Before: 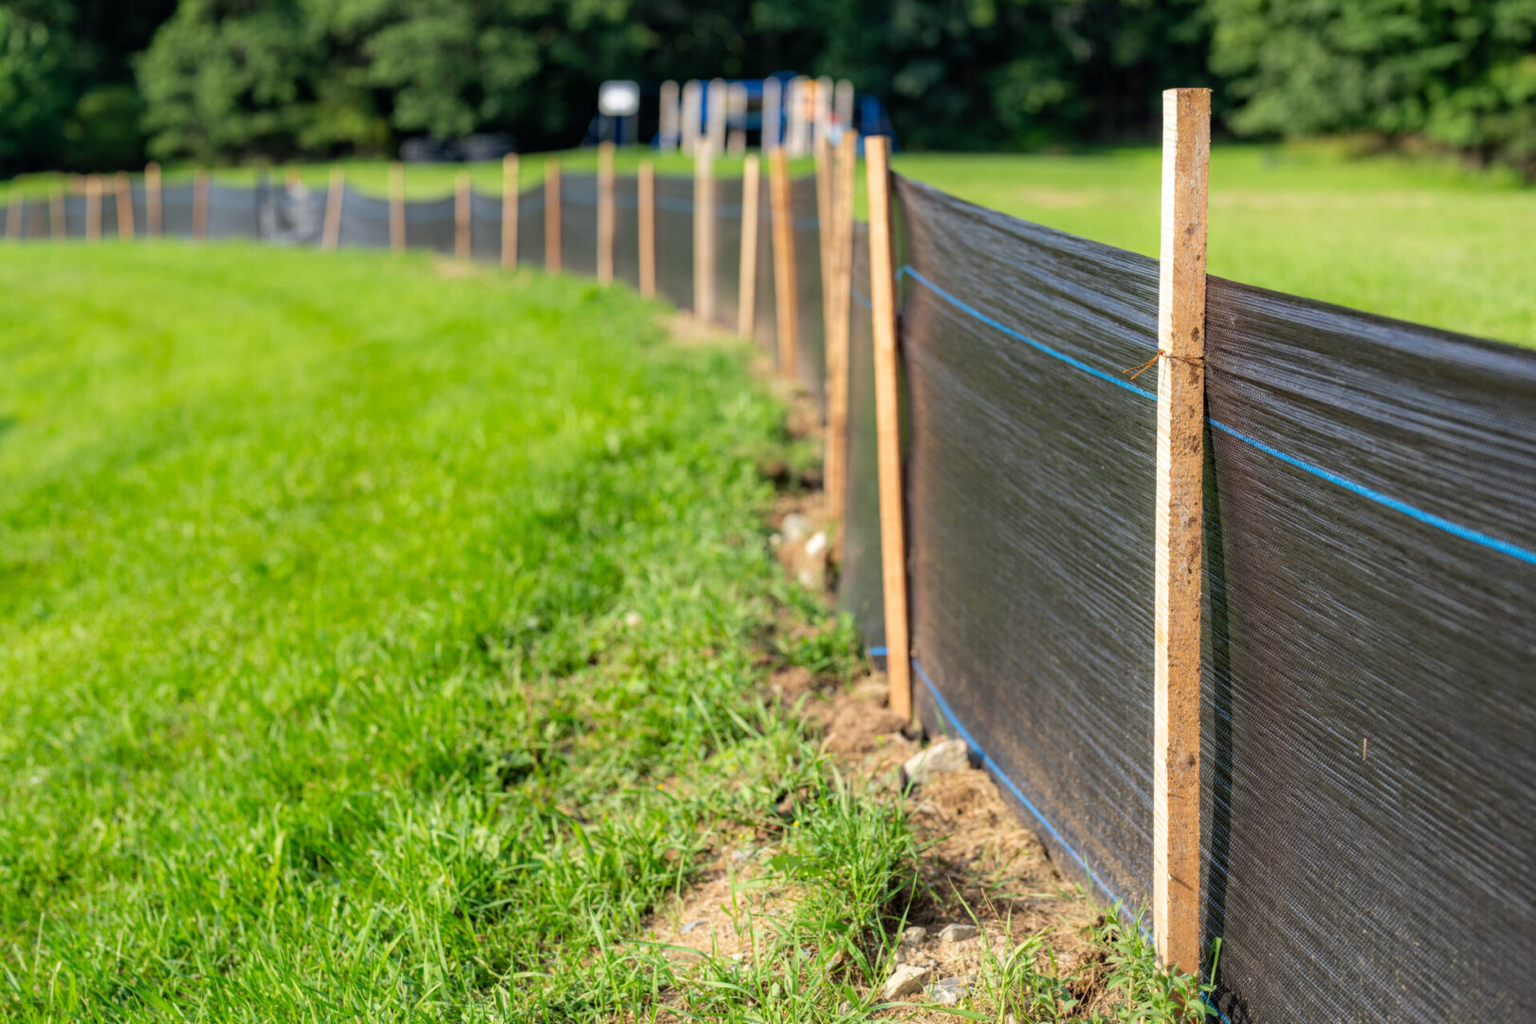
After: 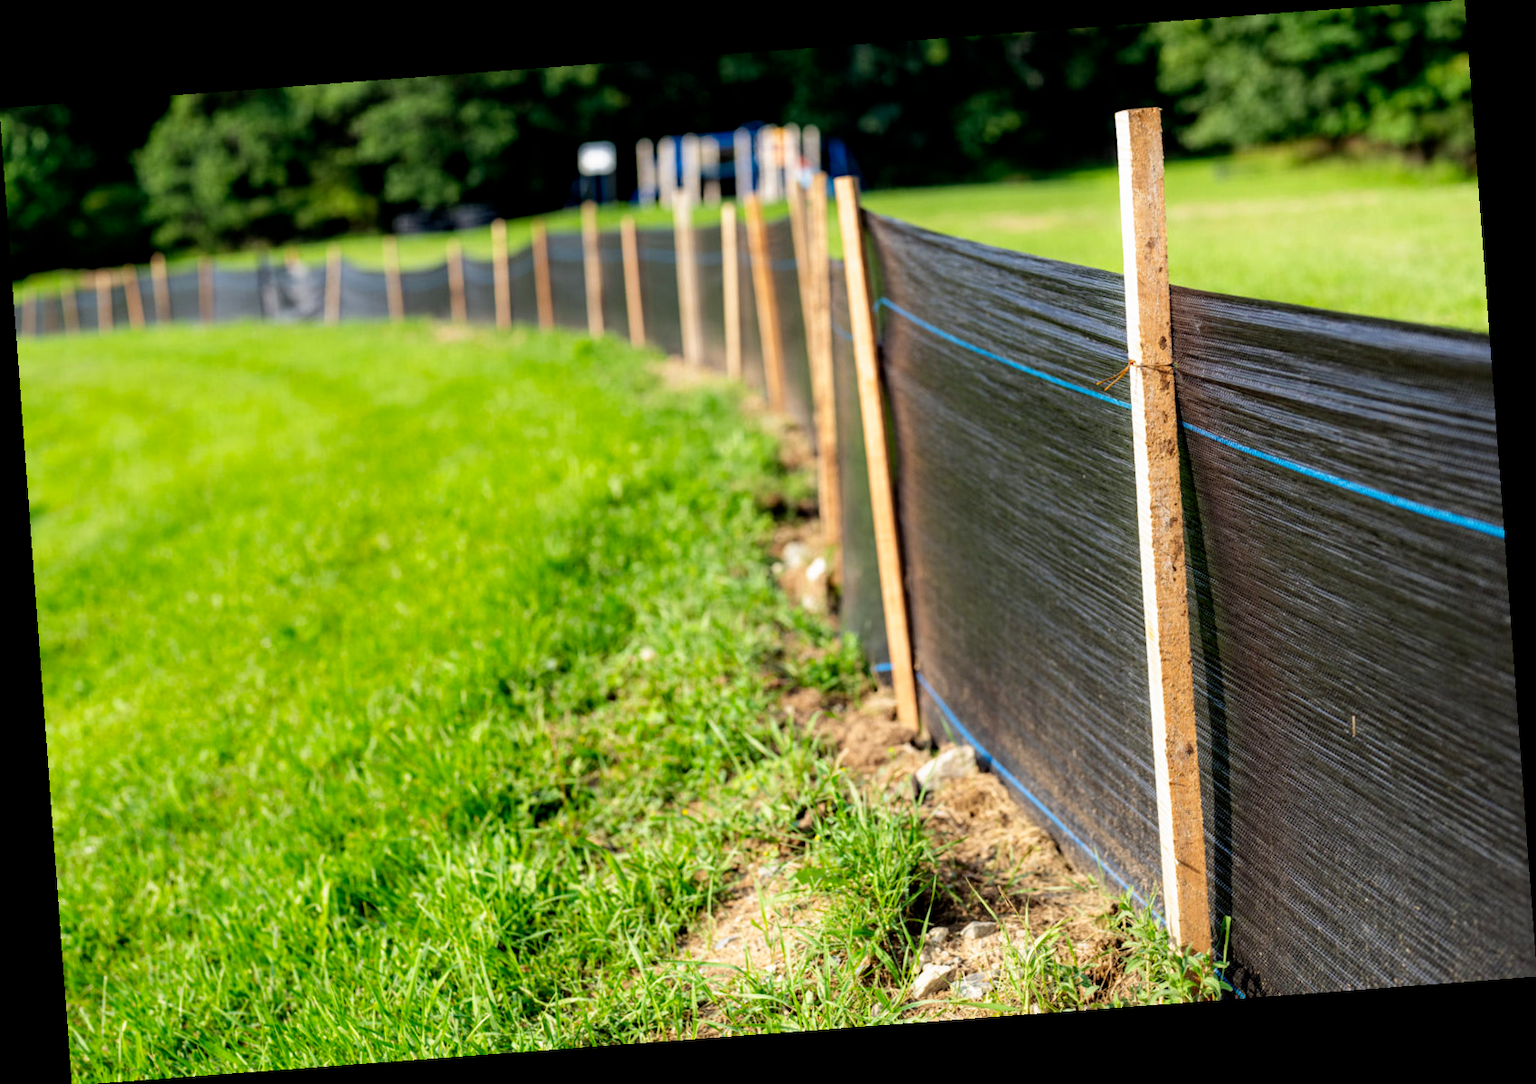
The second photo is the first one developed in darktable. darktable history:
rotate and perspective: rotation -4.25°, automatic cropping off
filmic rgb: black relative exposure -8.7 EV, white relative exposure 2.7 EV, threshold 3 EV, target black luminance 0%, hardness 6.25, latitude 75%, contrast 1.325, highlights saturation mix -5%, preserve chrominance no, color science v5 (2021), iterations of high-quality reconstruction 0, enable highlight reconstruction true
